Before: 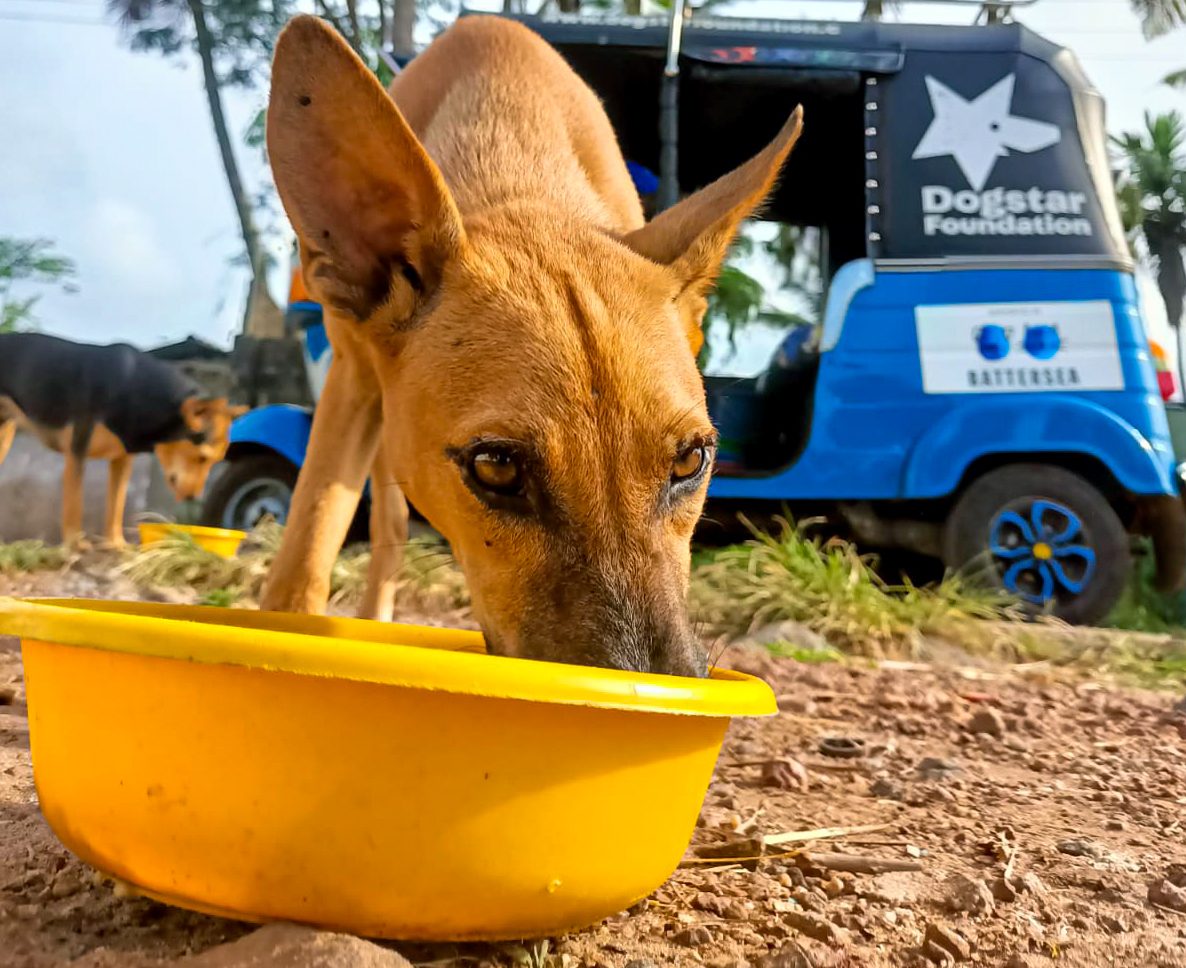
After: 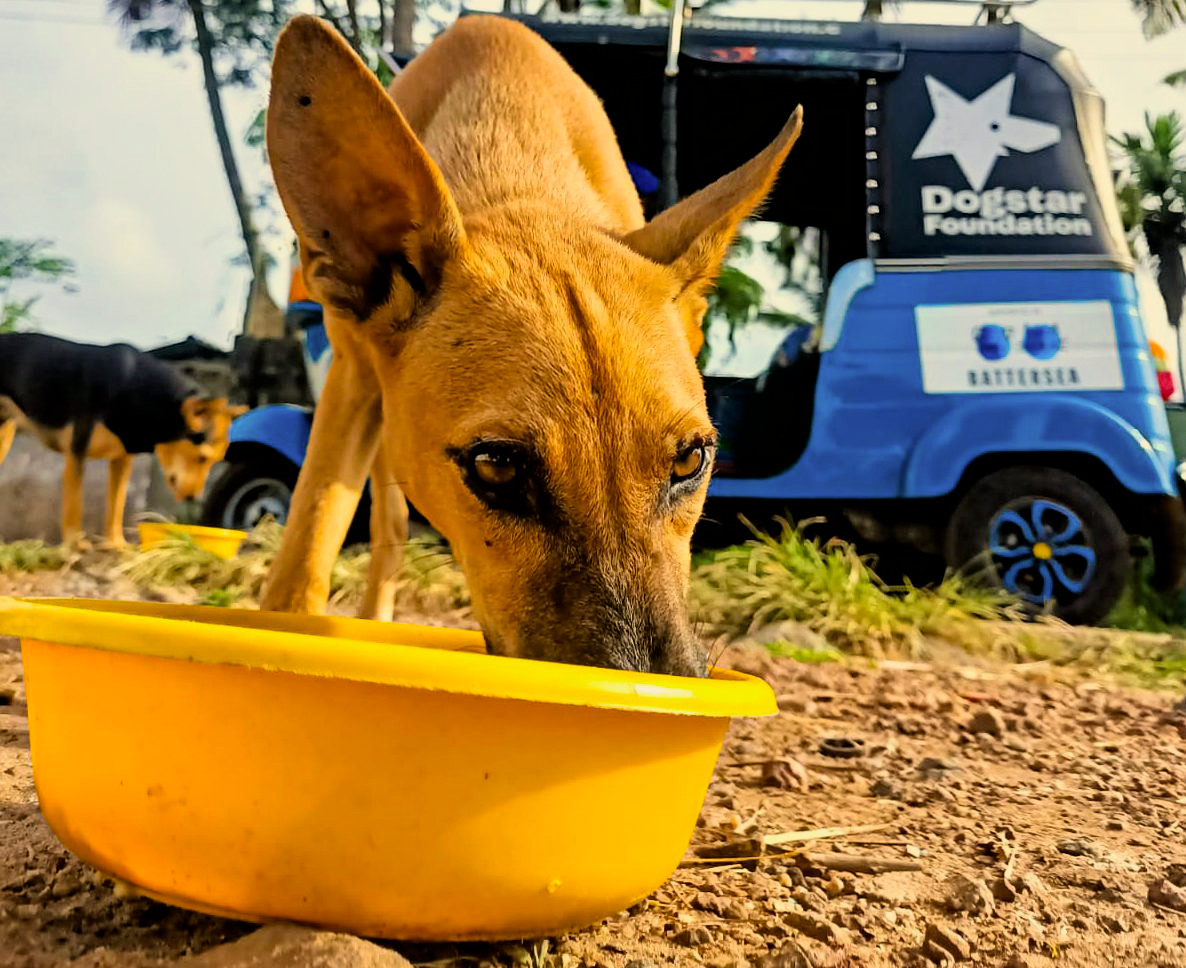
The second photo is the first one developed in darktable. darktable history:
filmic rgb: black relative exposure -16 EV, white relative exposure 6.3 EV, hardness 5.1, contrast 1.345
color correction: highlights a* 1.42, highlights b* 18.27
haze removal: strength 0.294, distance 0.249
